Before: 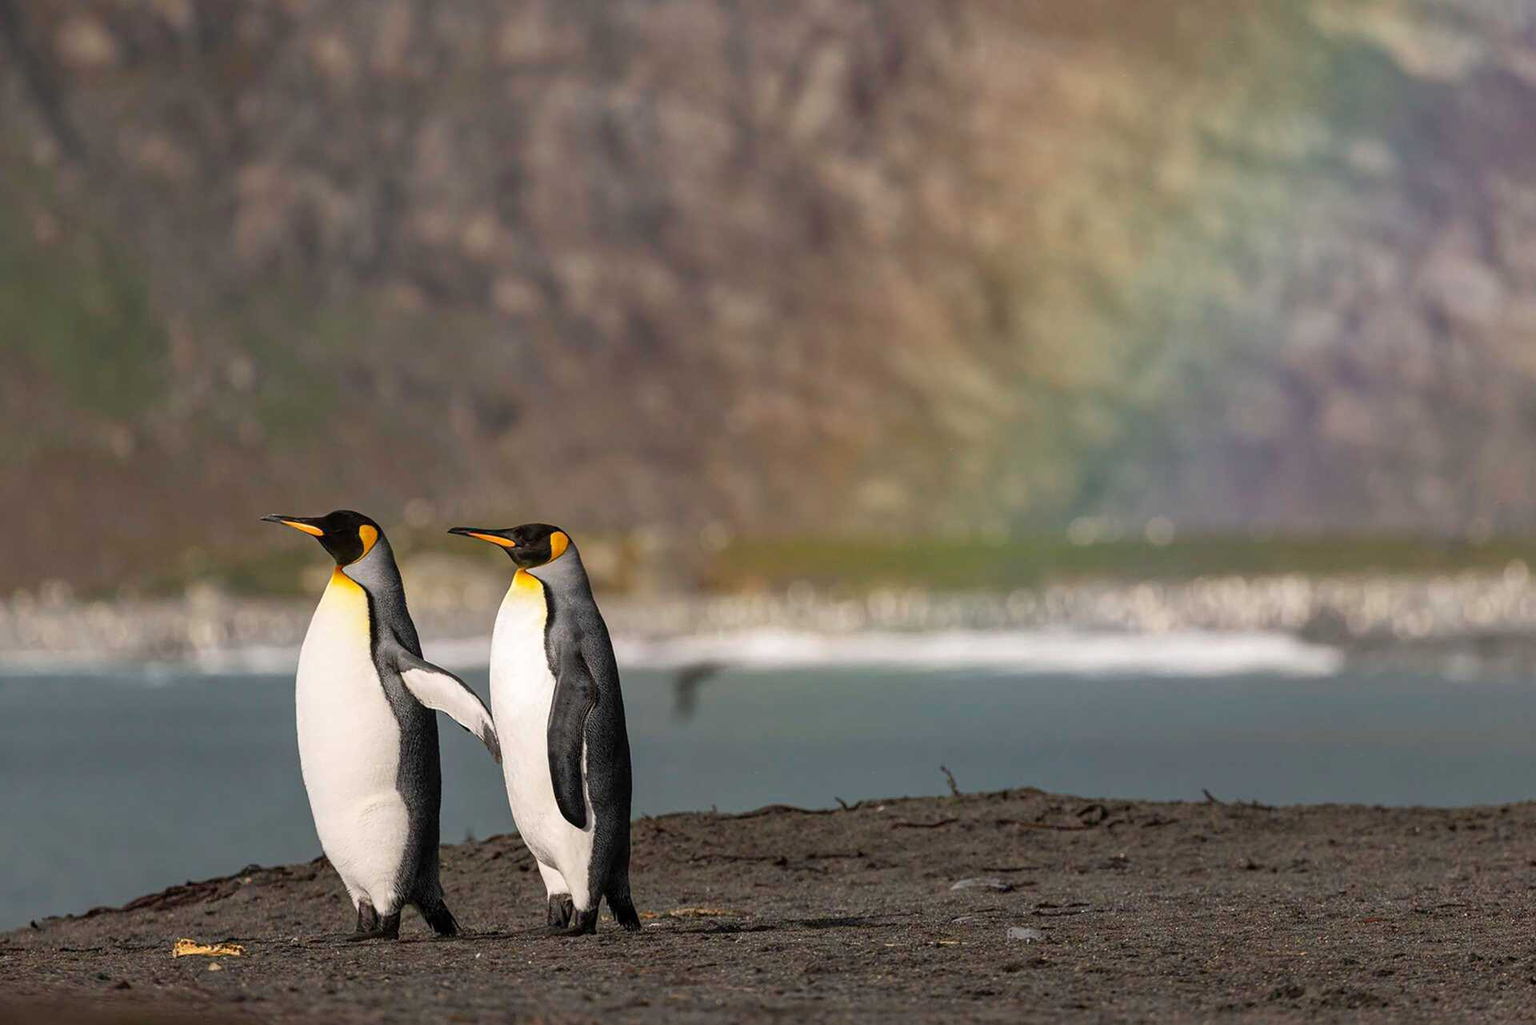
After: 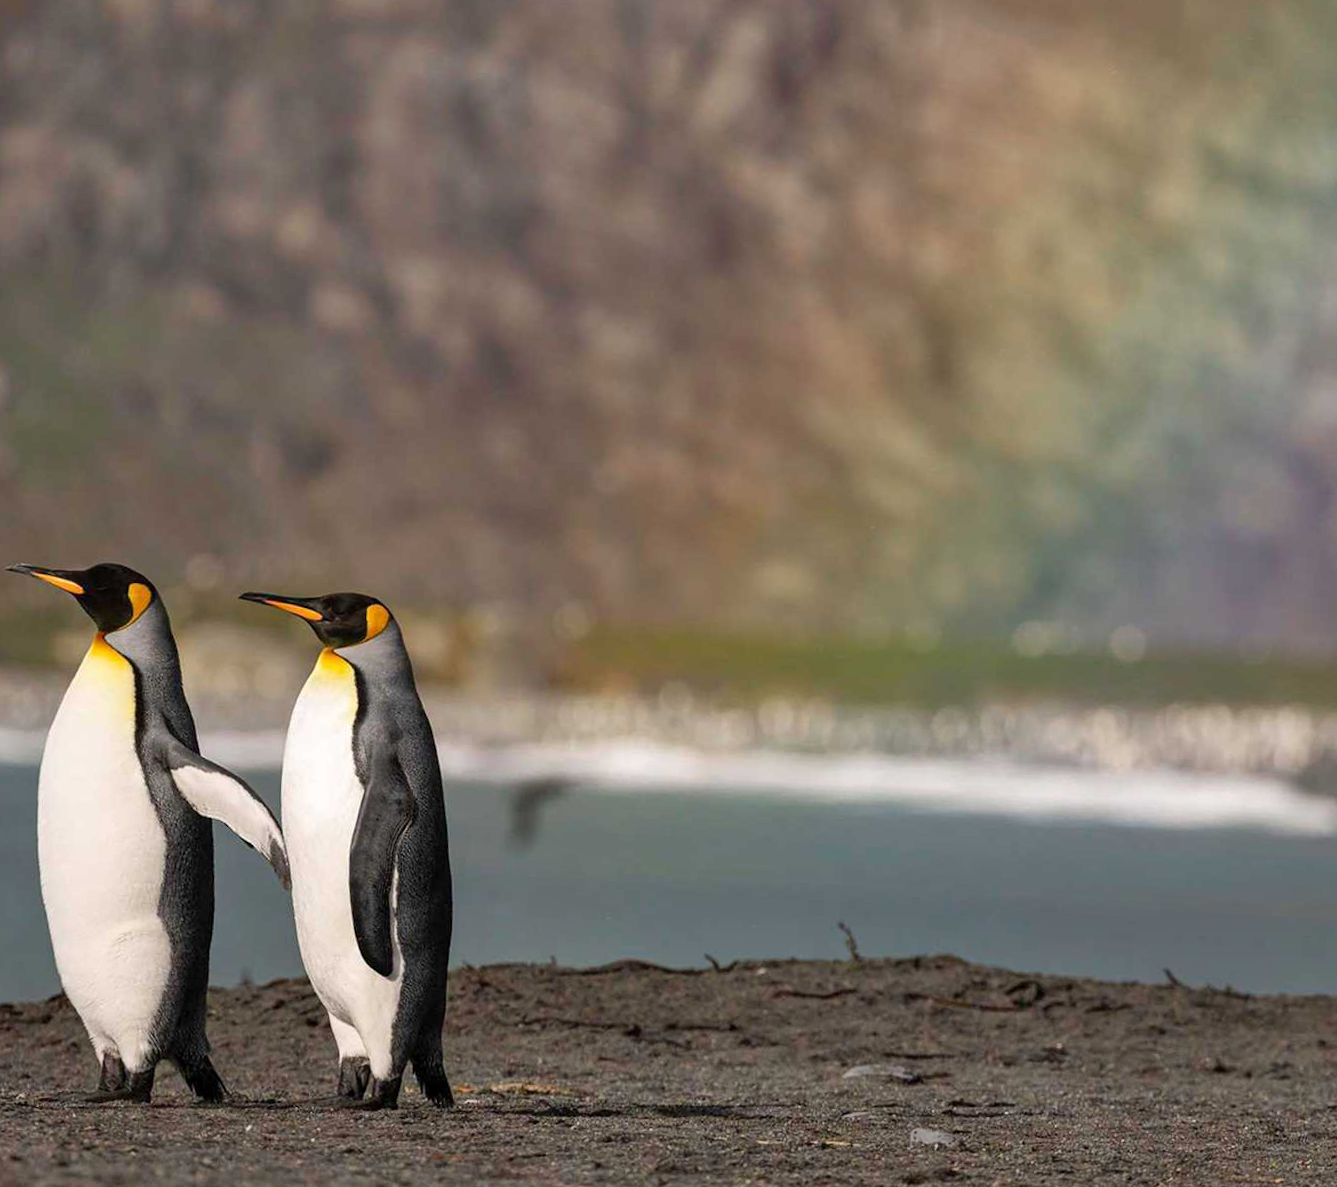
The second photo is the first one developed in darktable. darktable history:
crop and rotate: angle -3.05°, left 14.095%, top 0.03%, right 10.818%, bottom 0.048%
shadows and highlights: shadows 60.53, highlights -60.23, soften with gaussian
